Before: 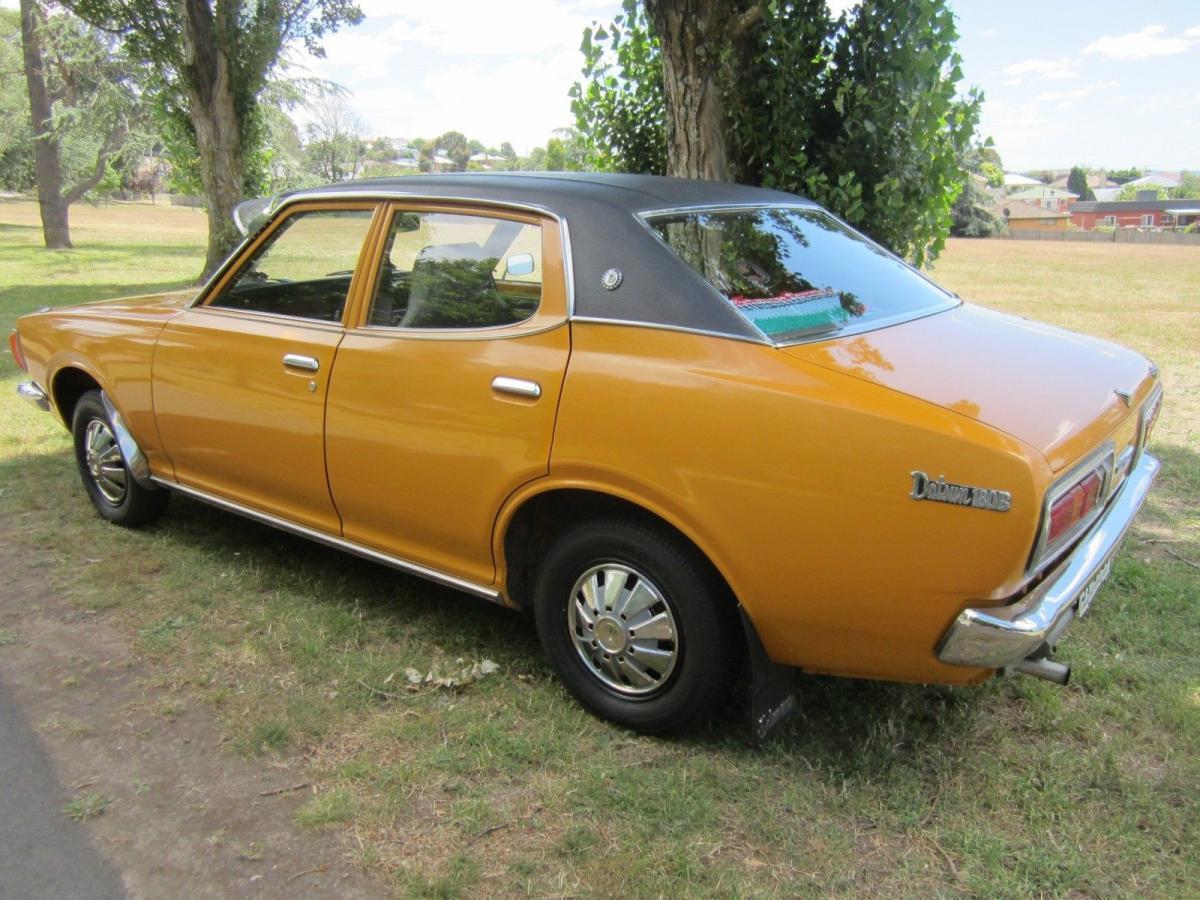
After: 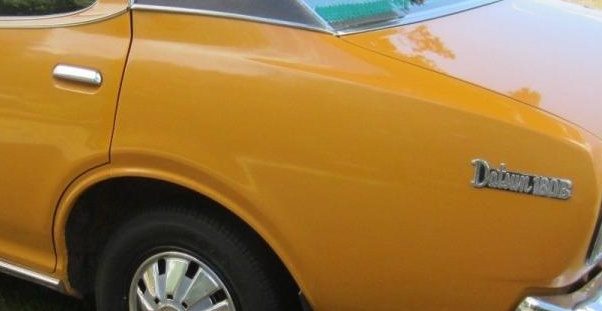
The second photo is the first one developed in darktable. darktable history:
crop: left 36.607%, top 34.735%, right 13.146%, bottom 30.611%
